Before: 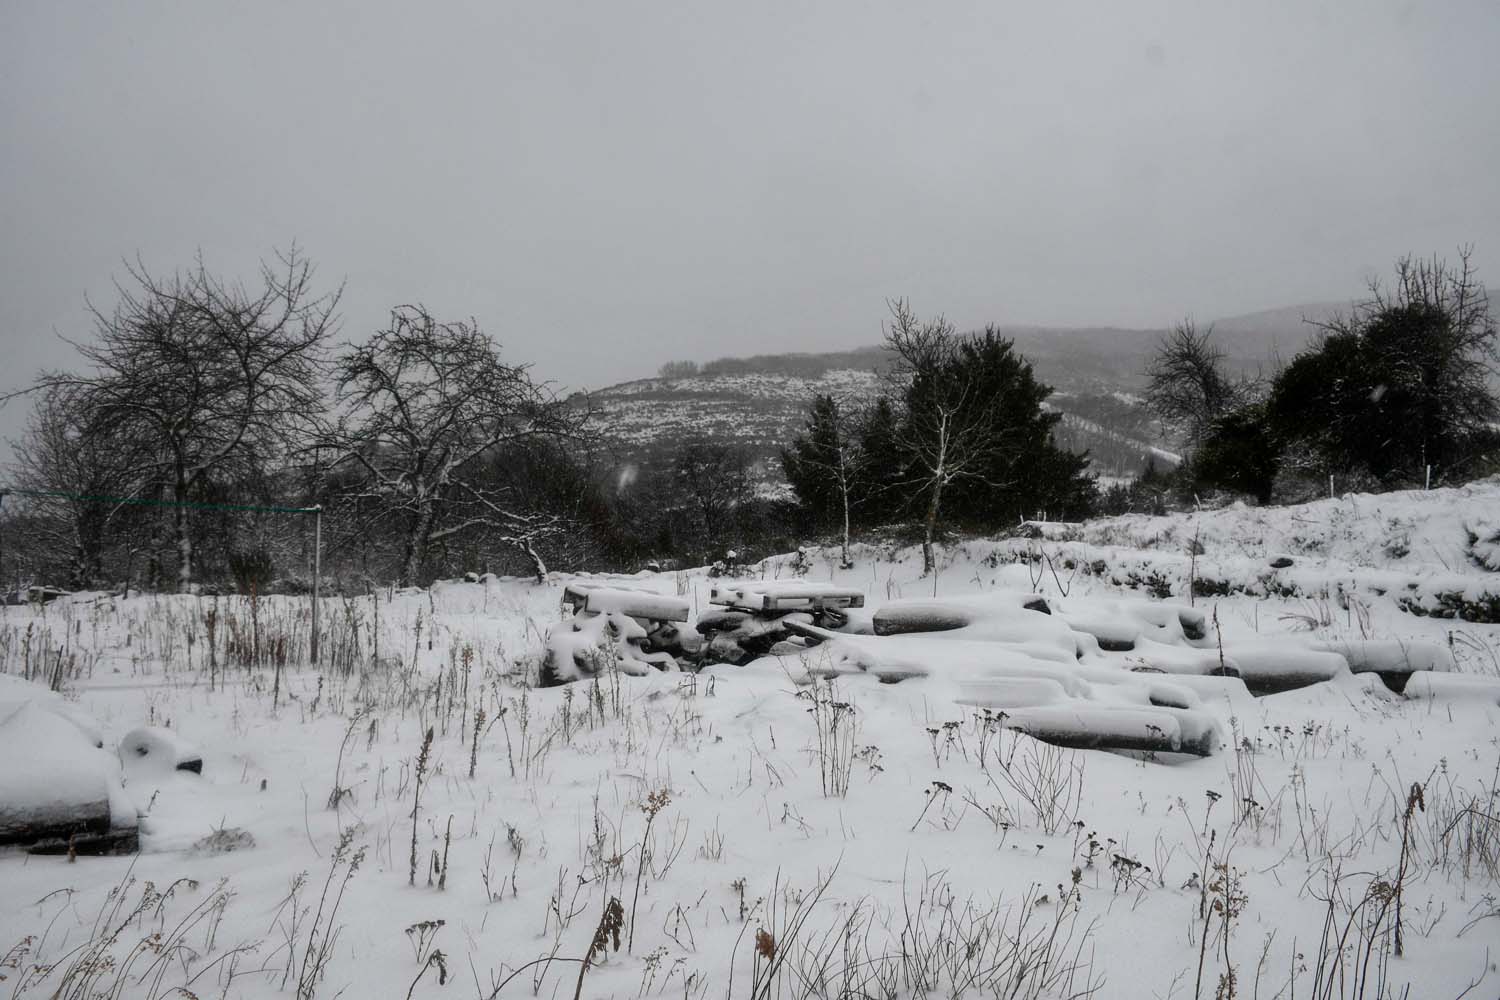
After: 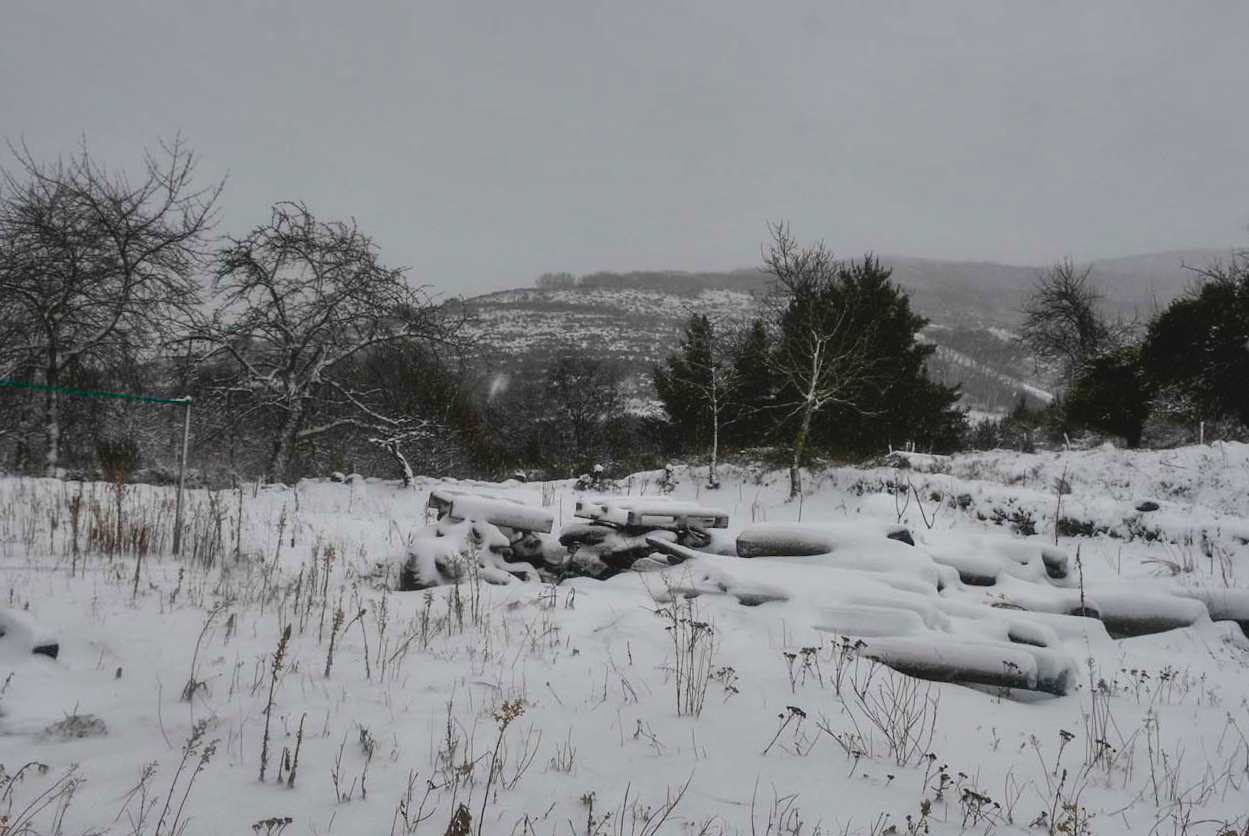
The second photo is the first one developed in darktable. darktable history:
color balance rgb: perceptual saturation grading › global saturation 20%, perceptual saturation grading › highlights 3.467%, perceptual saturation grading › shadows 49.864%
tone equalizer: edges refinement/feathering 500, mask exposure compensation -1.57 EV, preserve details no
contrast brightness saturation: contrast -0.13
shadows and highlights: shadows 39.89, highlights -55.26, low approximation 0.01, soften with gaussian
crop and rotate: angle -3.12°, left 5.363%, top 5.204%, right 4.675%, bottom 4.407%
